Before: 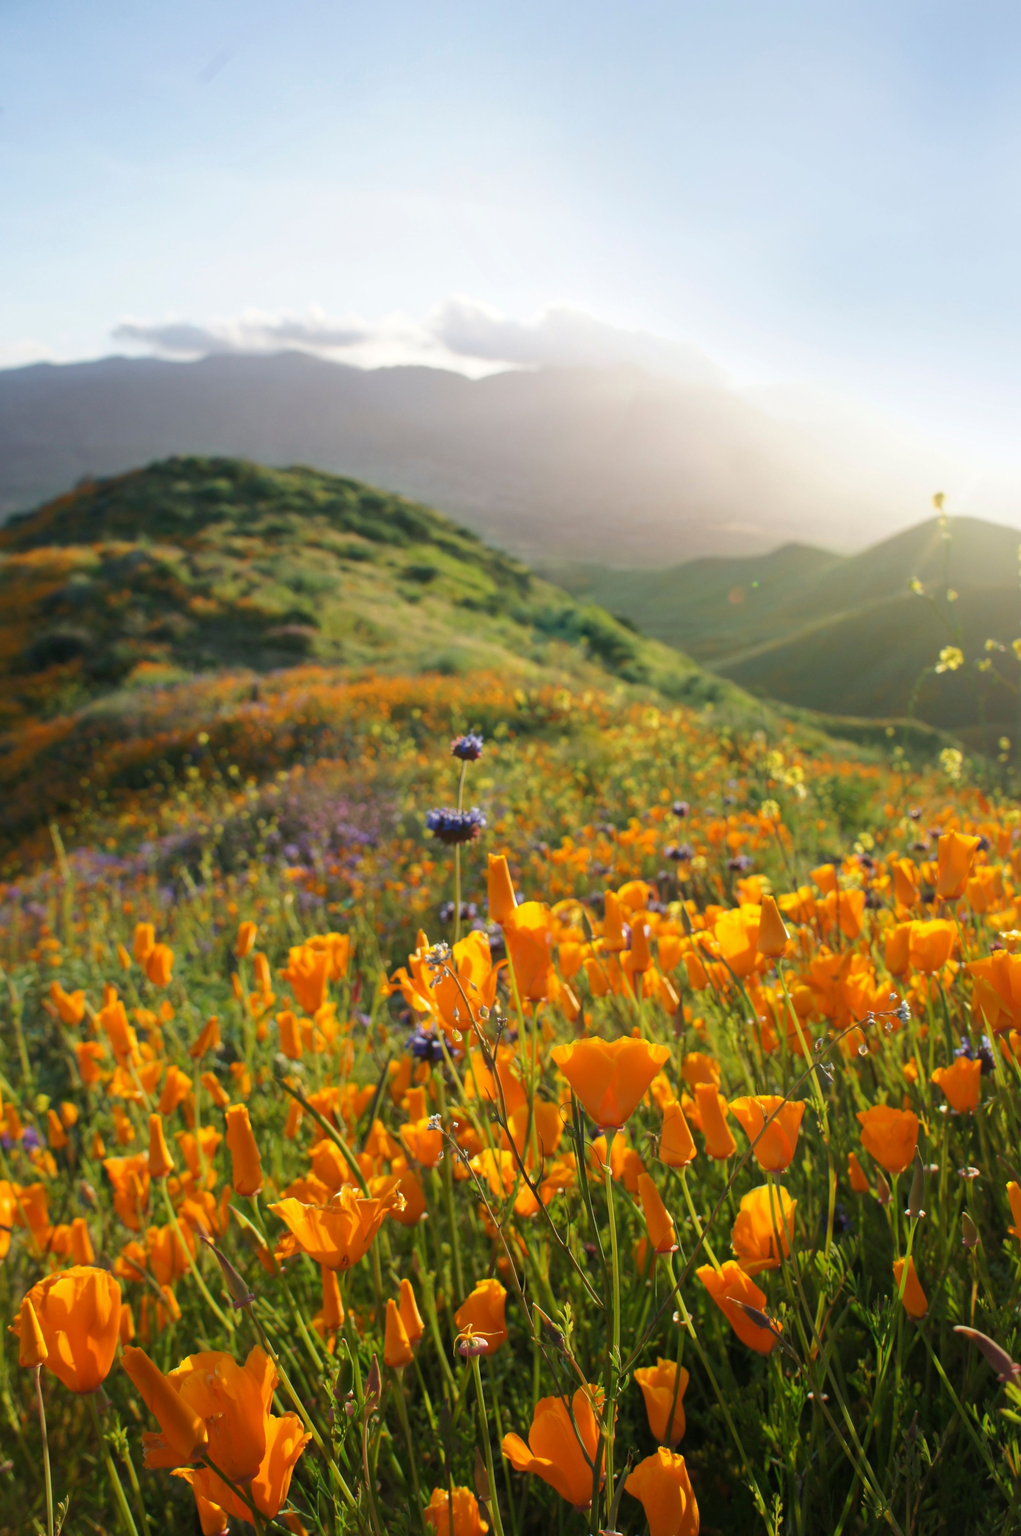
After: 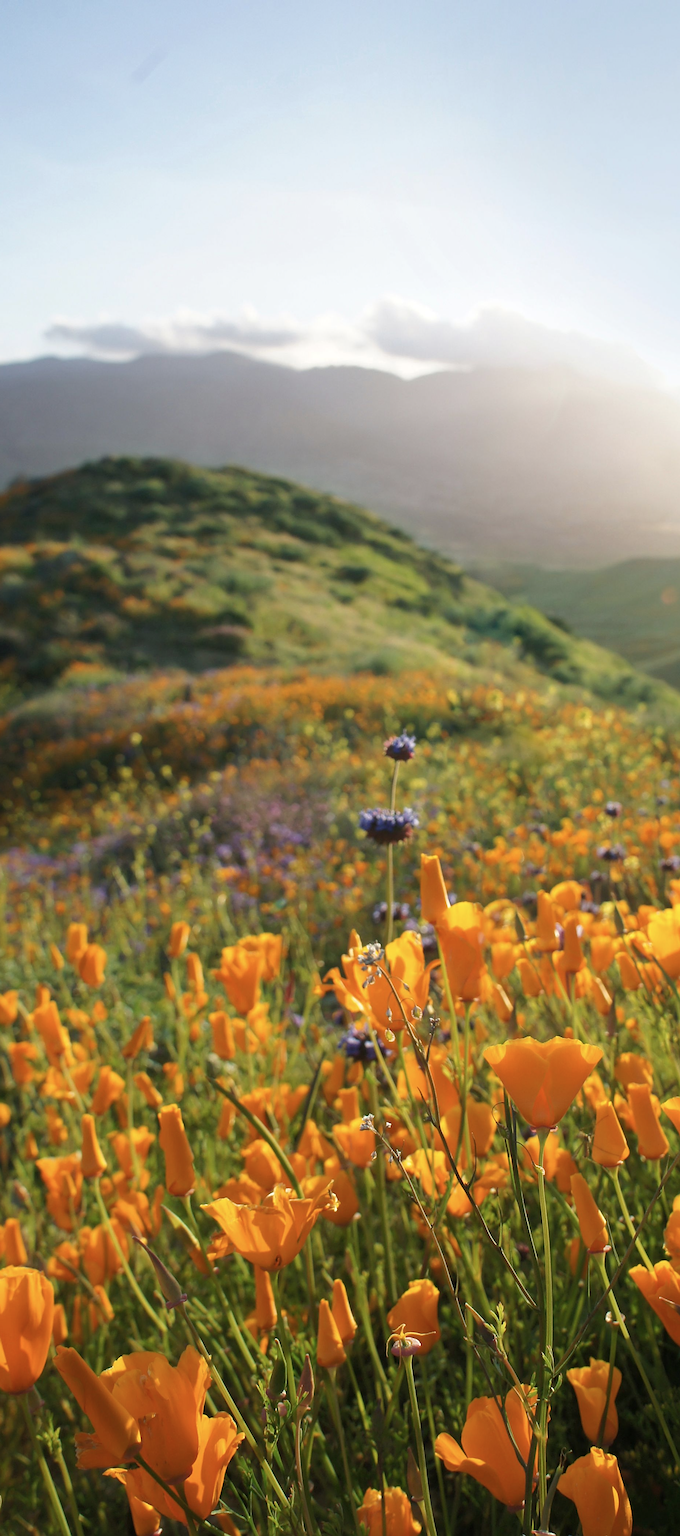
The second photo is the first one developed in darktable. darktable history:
crop and rotate: left 6.617%, right 26.717%
color contrast: green-magenta contrast 0.84, blue-yellow contrast 0.86
sharpen: on, module defaults
